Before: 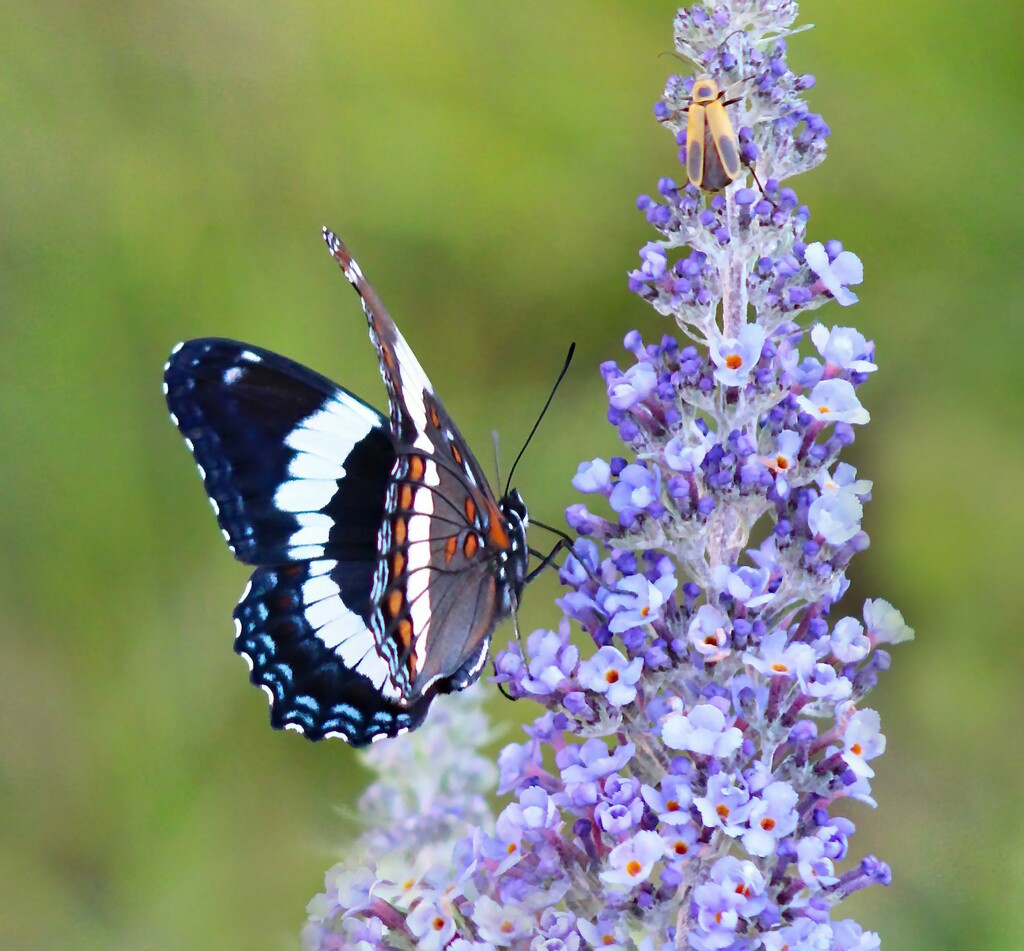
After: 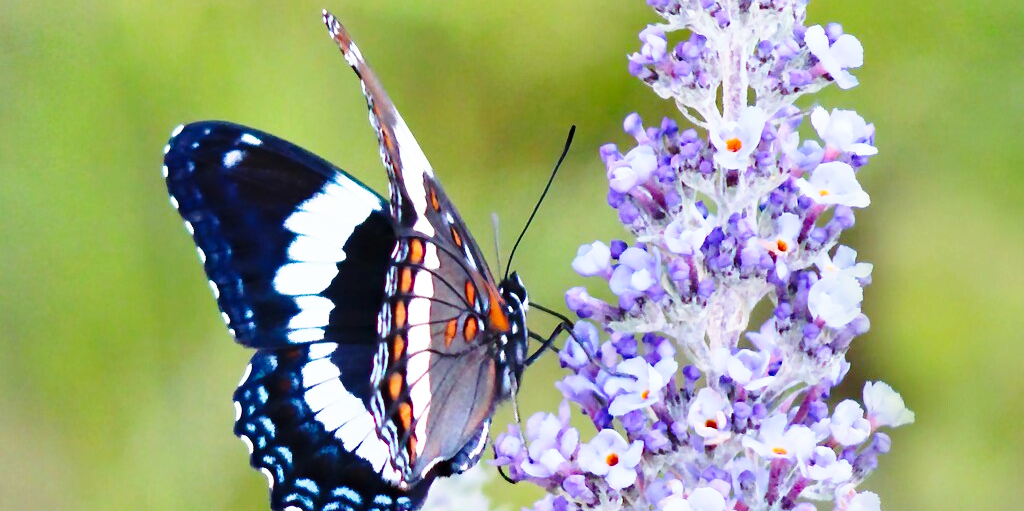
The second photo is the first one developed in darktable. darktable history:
crop and rotate: top 22.922%, bottom 23.279%
base curve: curves: ch0 [(0, 0) (0.028, 0.03) (0.121, 0.232) (0.46, 0.748) (0.859, 0.968) (1, 1)], preserve colors none
